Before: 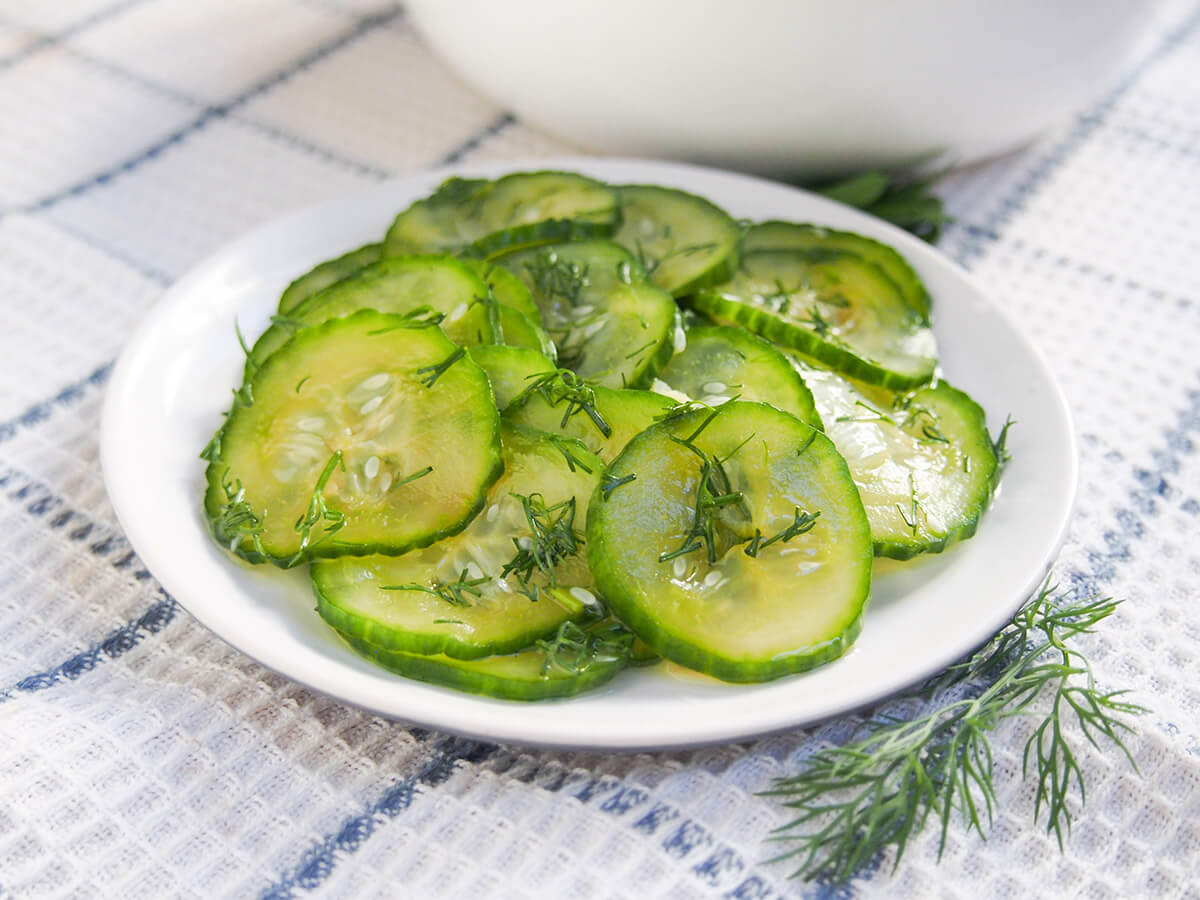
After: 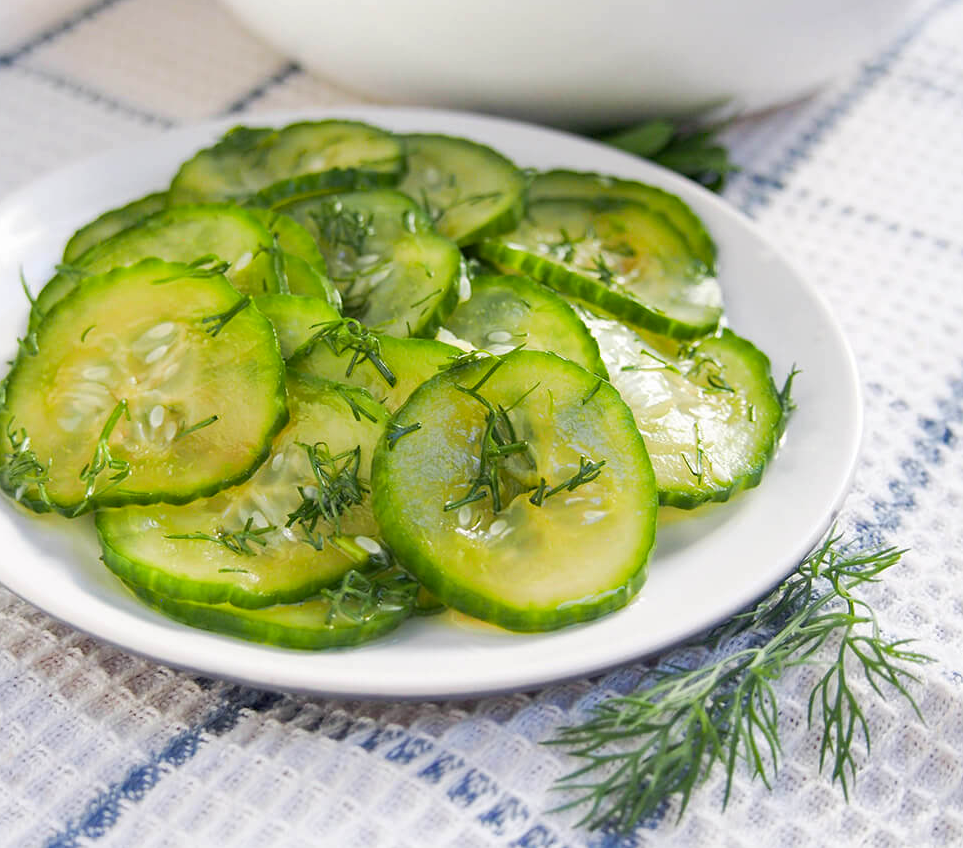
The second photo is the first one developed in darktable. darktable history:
haze removal: compatibility mode true, adaptive false
crop and rotate: left 17.959%, top 5.771%, right 1.742%
